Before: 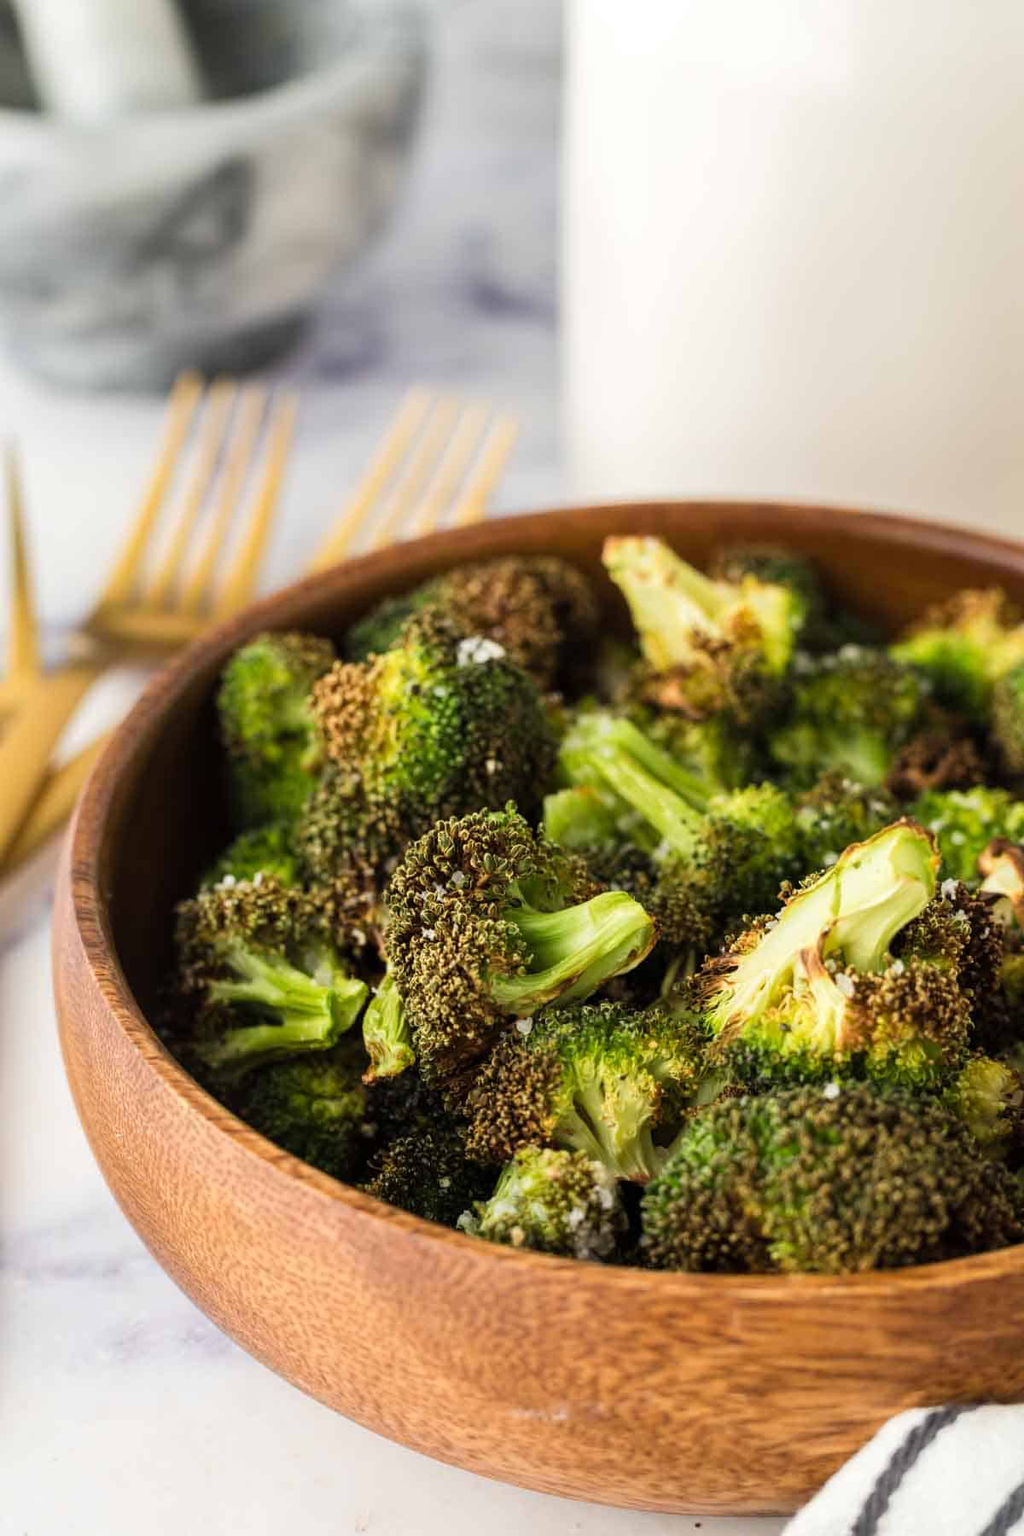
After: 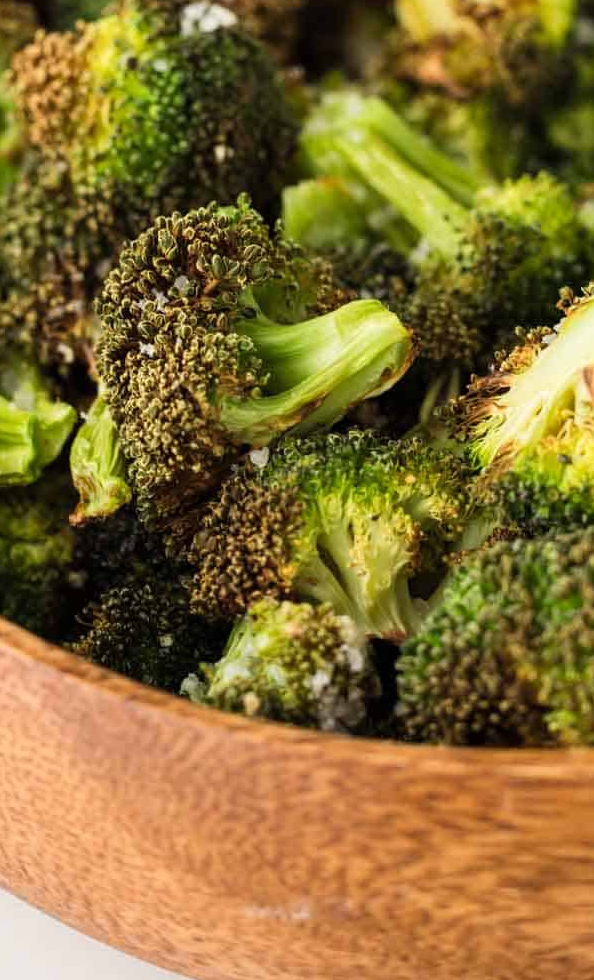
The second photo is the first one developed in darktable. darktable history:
crop: left 29.584%, top 41.443%, right 20.742%, bottom 3.491%
